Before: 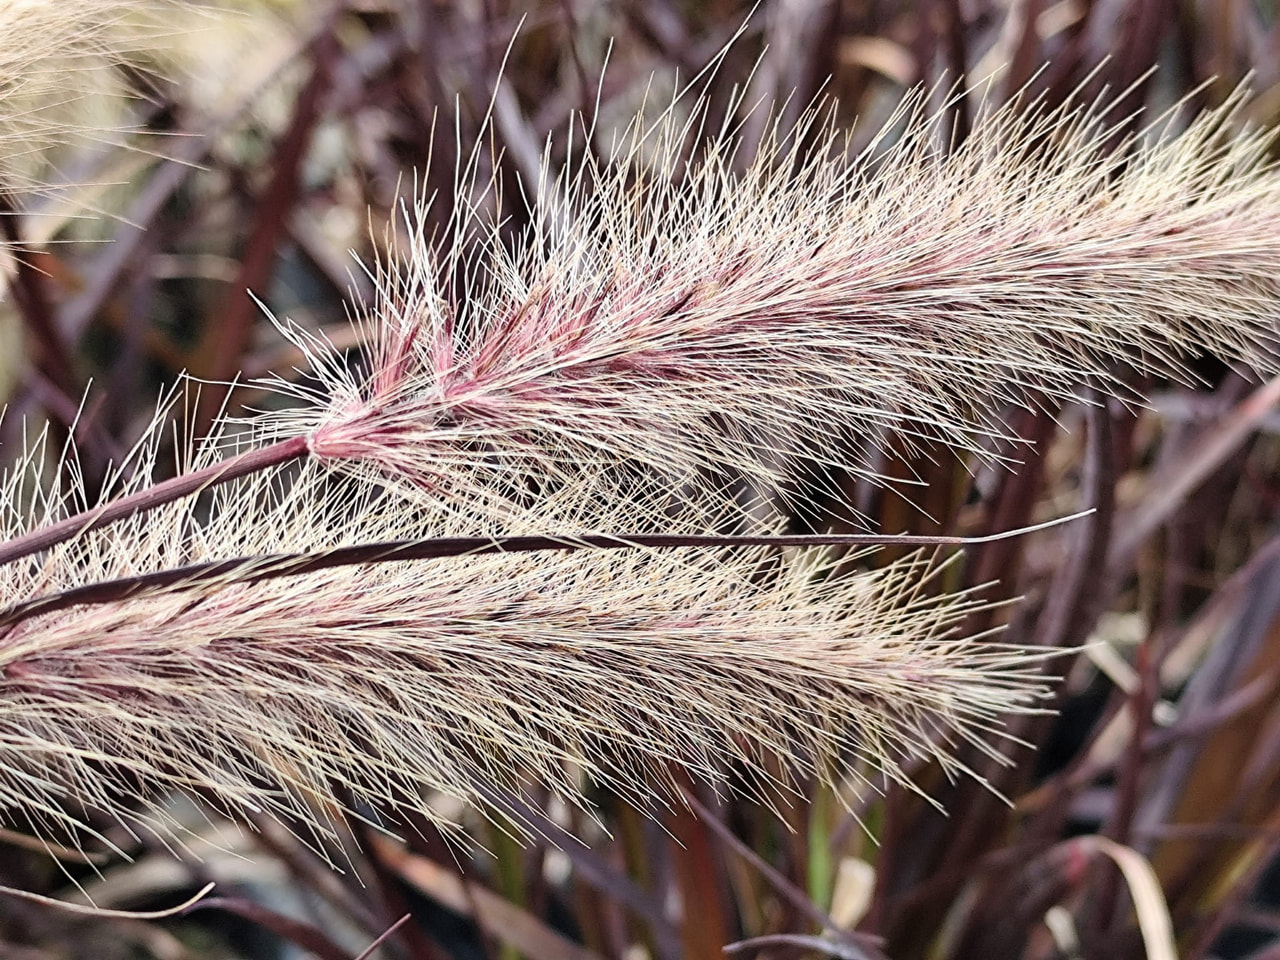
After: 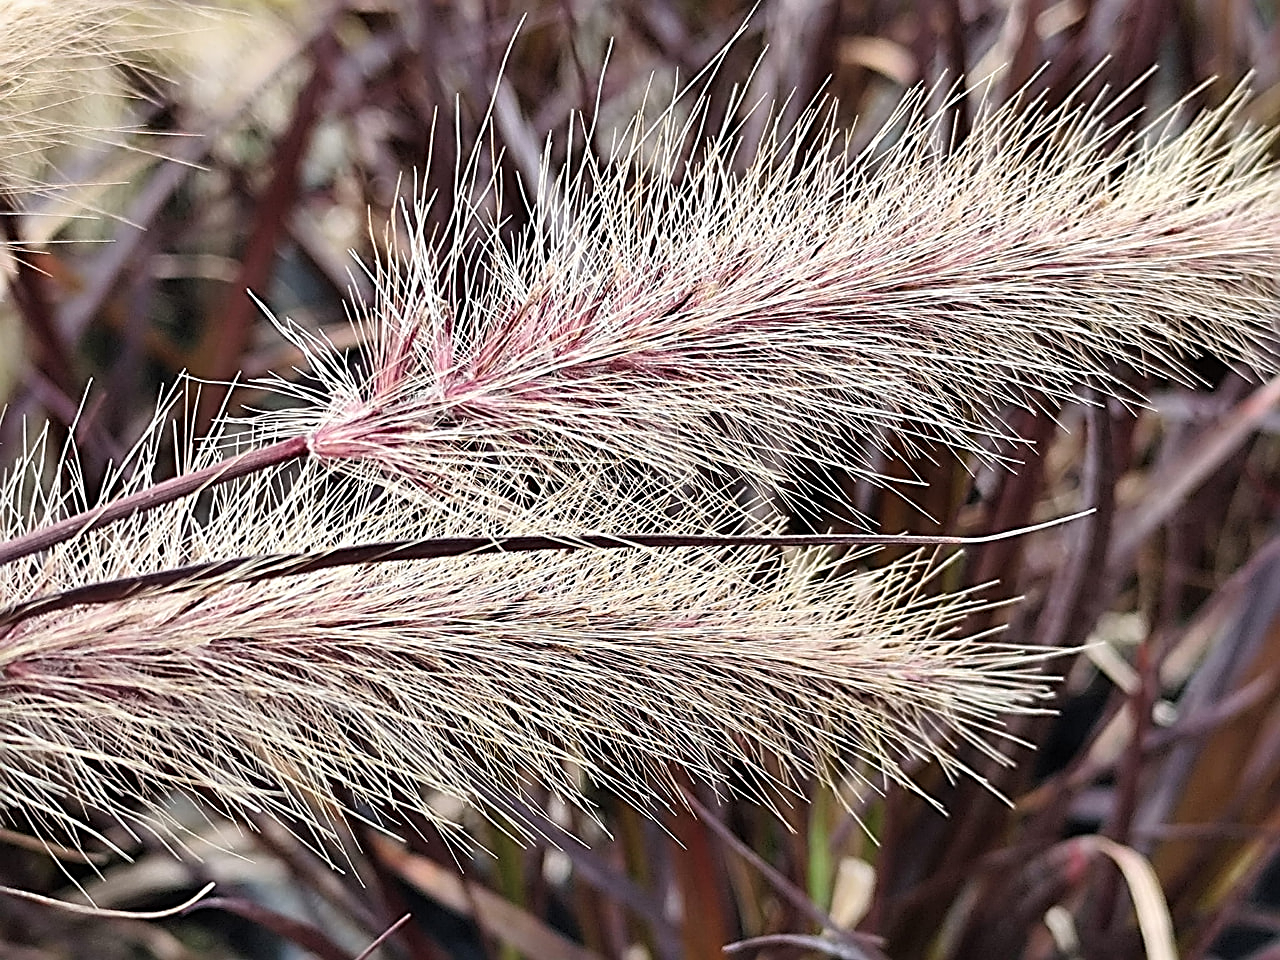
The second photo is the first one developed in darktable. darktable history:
sharpen: radius 2.793, amount 0.707
